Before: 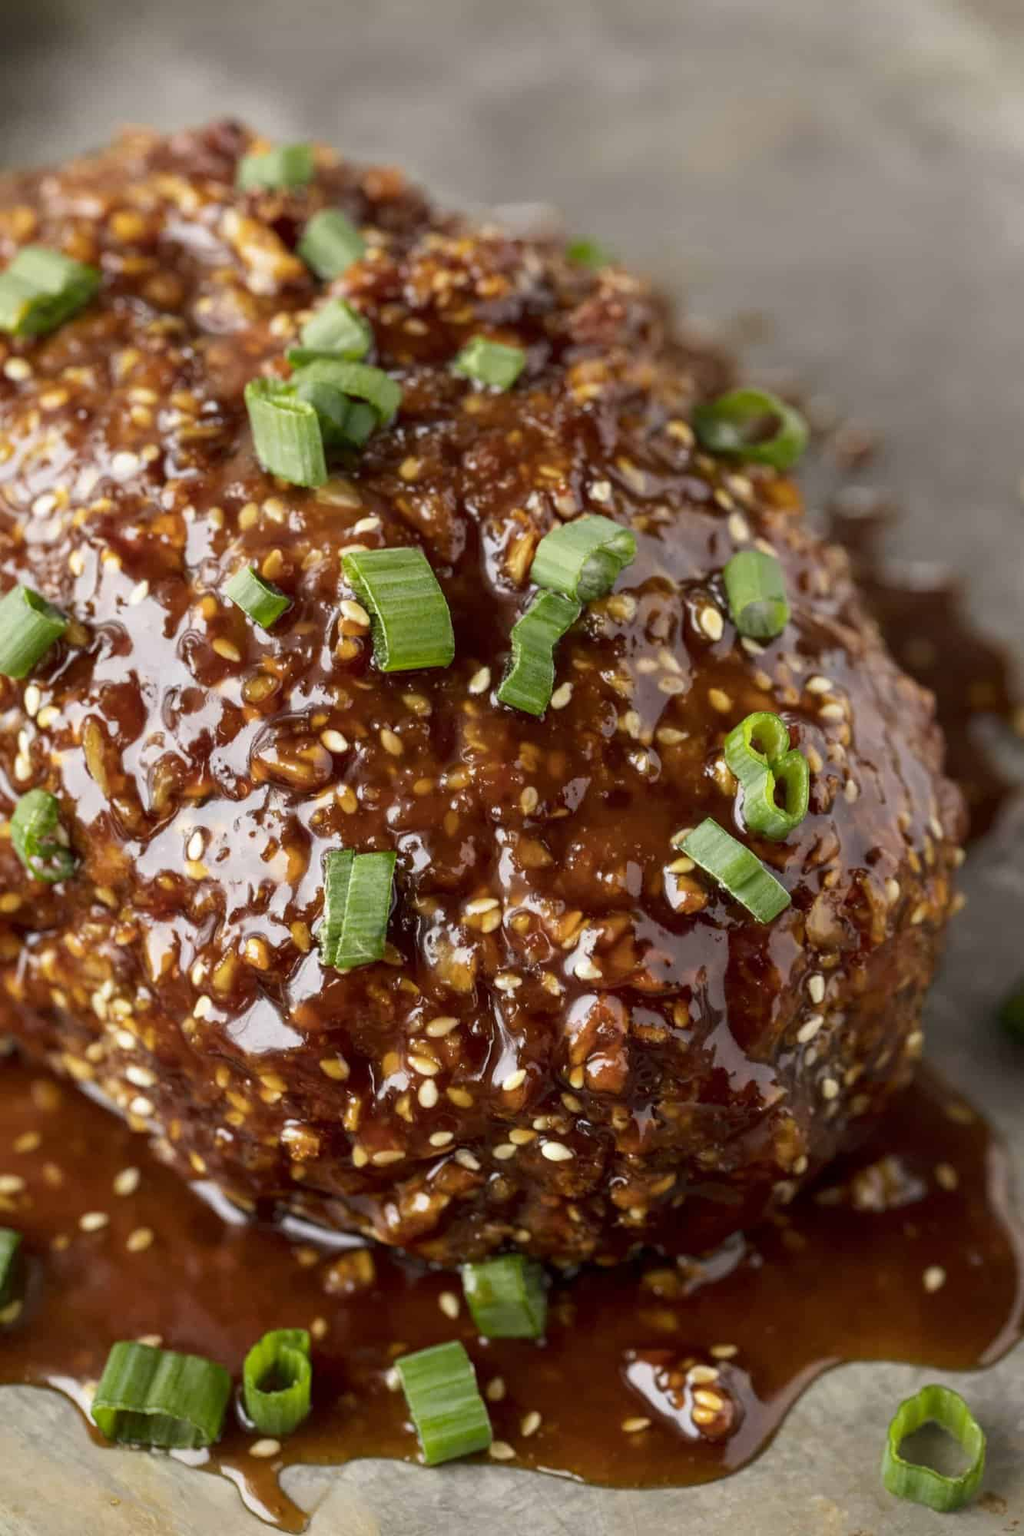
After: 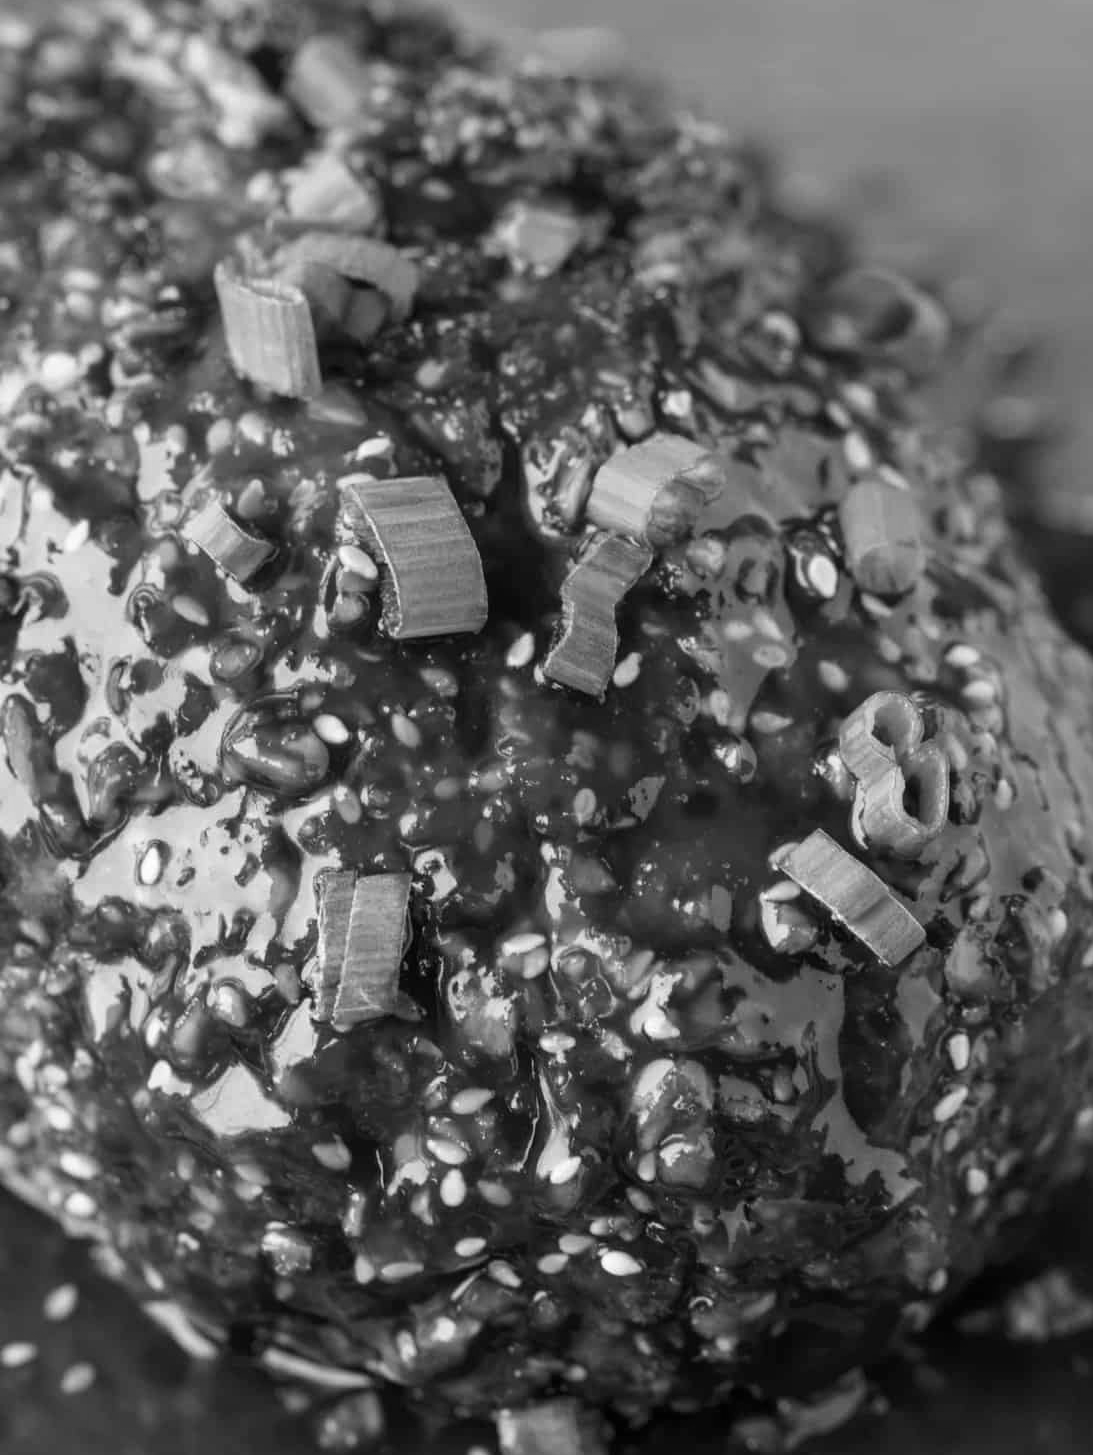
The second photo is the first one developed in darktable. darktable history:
monochrome: on, module defaults
crop: left 7.856%, top 11.836%, right 10.12%, bottom 15.387%
